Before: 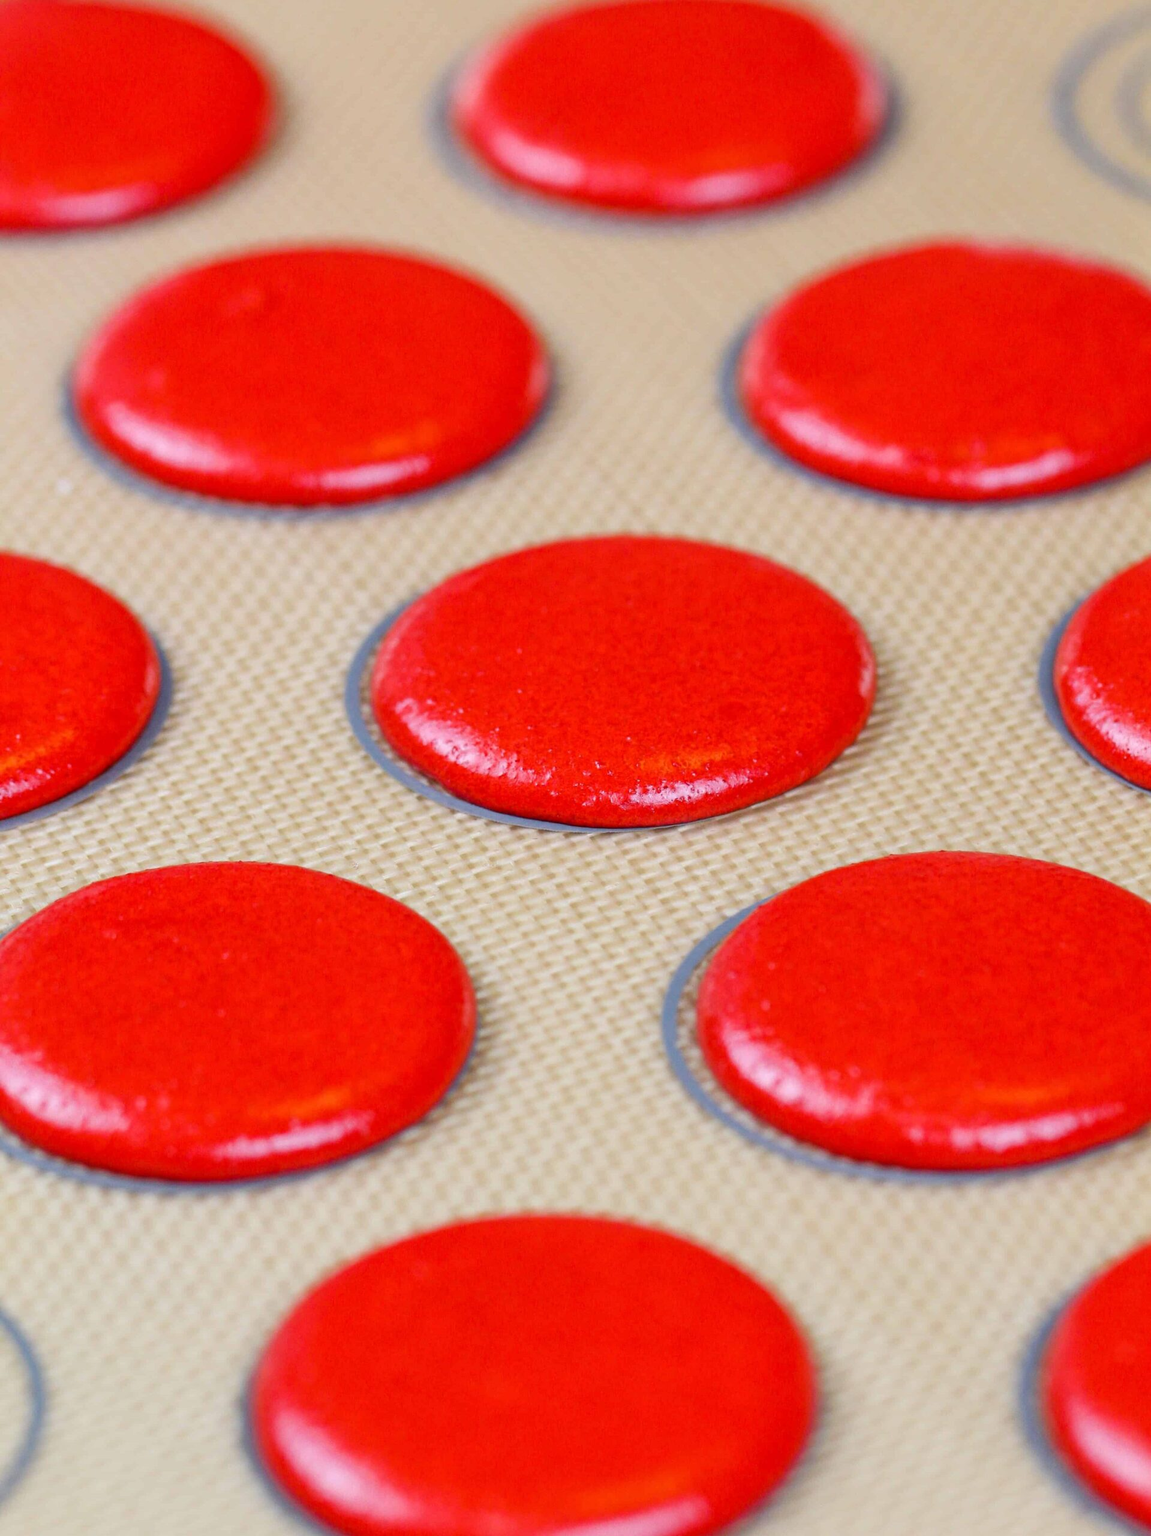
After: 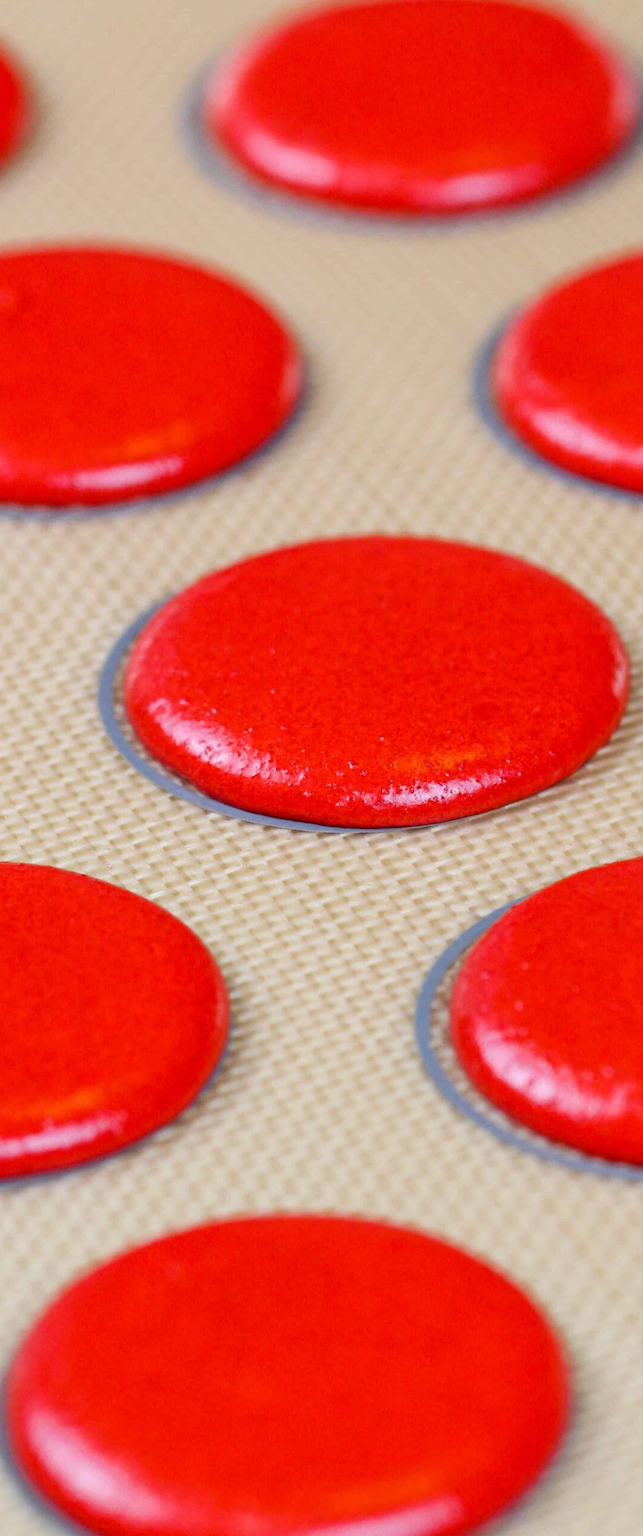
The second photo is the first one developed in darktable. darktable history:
crop: left 21.502%, right 22.532%
